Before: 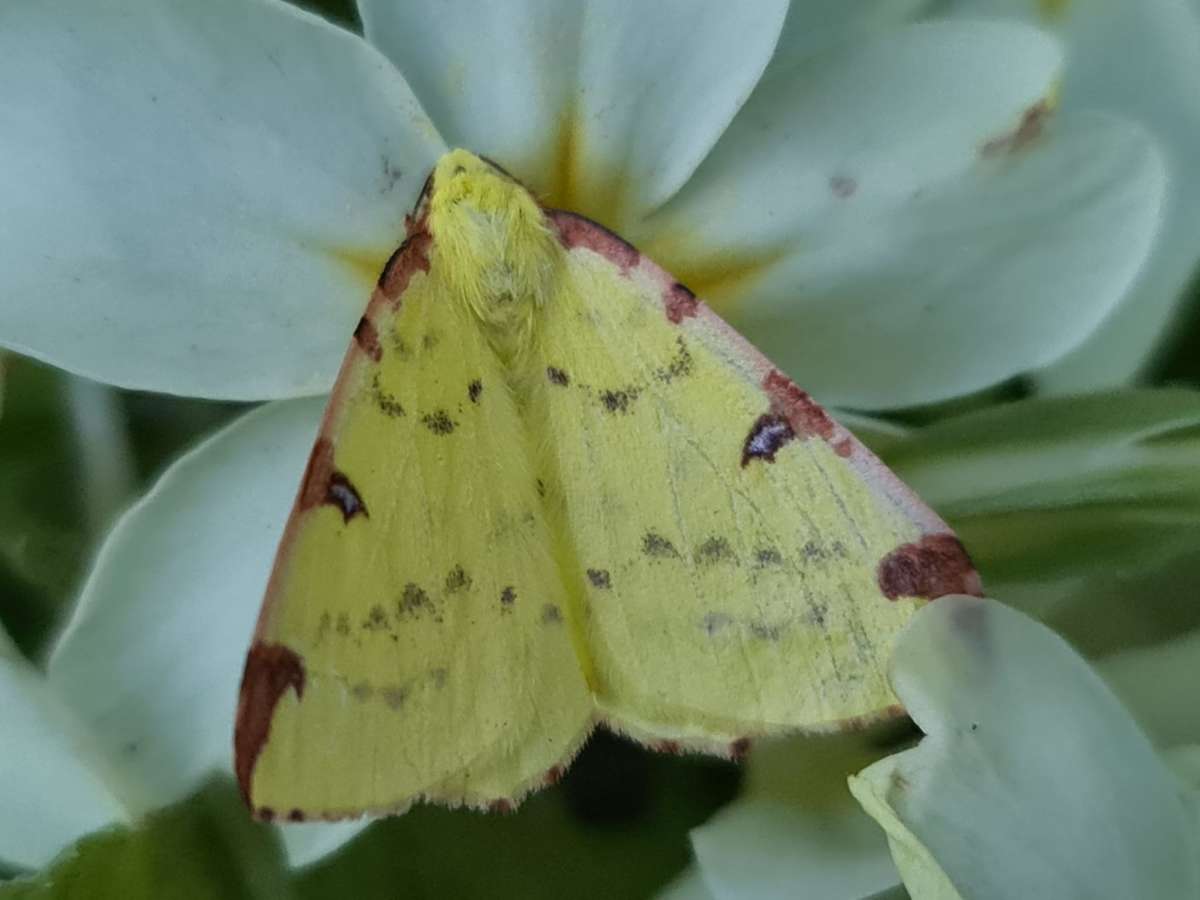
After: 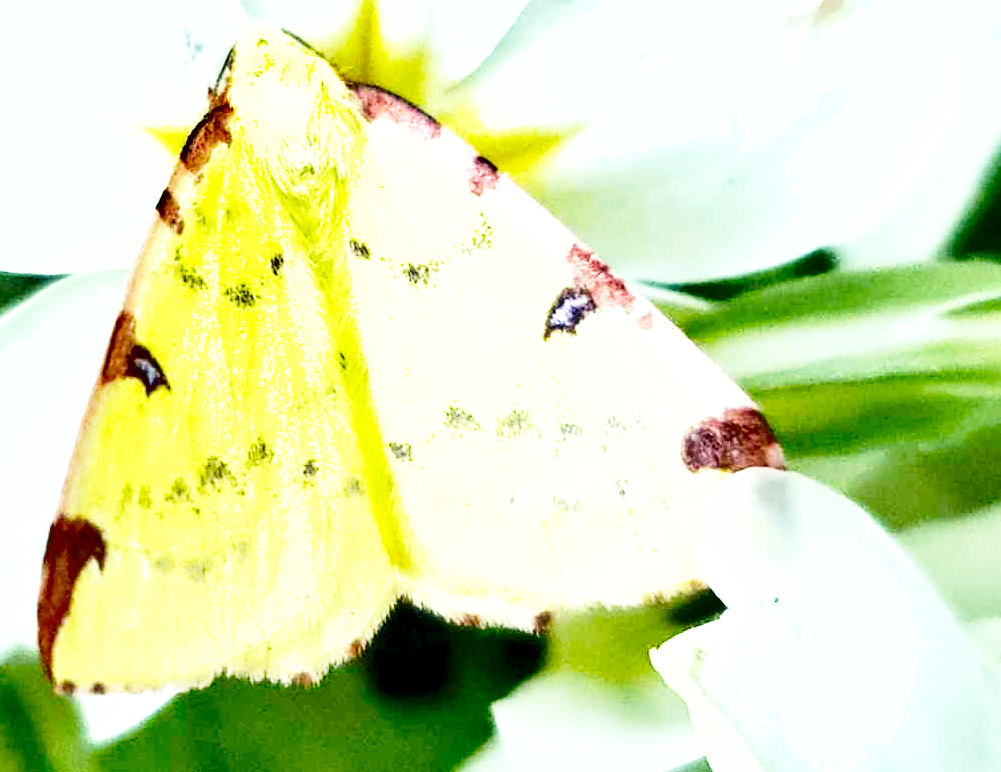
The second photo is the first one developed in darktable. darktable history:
base curve: curves: ch0 [(0, 0) (0.032, 0.037) (0.105, 0.228) (0.435, 0.76) (0.856, 0.983) (1, 1)], preserve colors none
haze removal: strength -0.1, compatibility mode true, adaptive false
exposure: black level correction 0.005, exposure 2.084 EV, compensate exposure bias true, compensate highlight preservation false
color balance rgb: perceptual saturation grading › global saturation 19.361%, global vibrance 9.78%
sharpen: radius 0.987, threshold 0.877
shadows and highlights: shadows 52.92, soften with gaussian
crop: left 16.527%, top 14.158%
